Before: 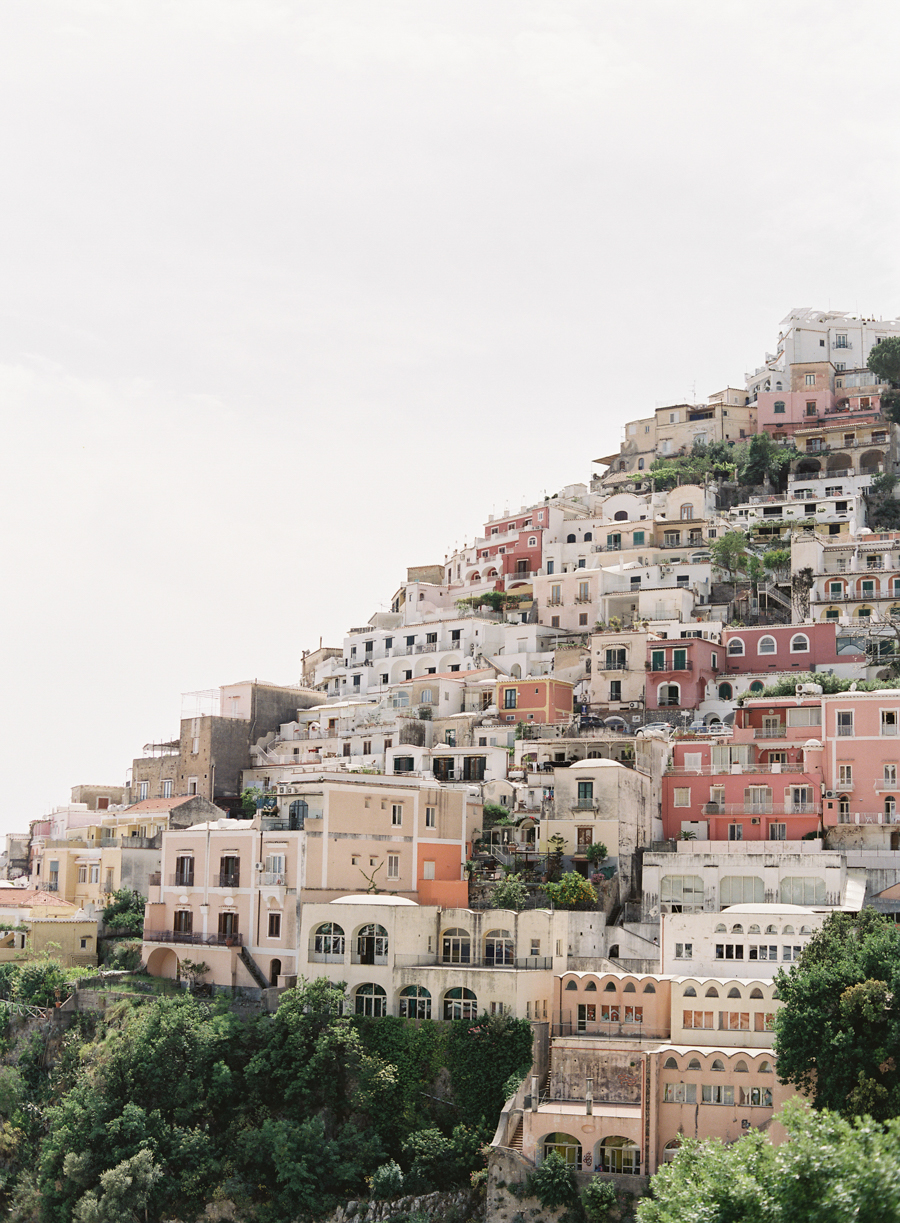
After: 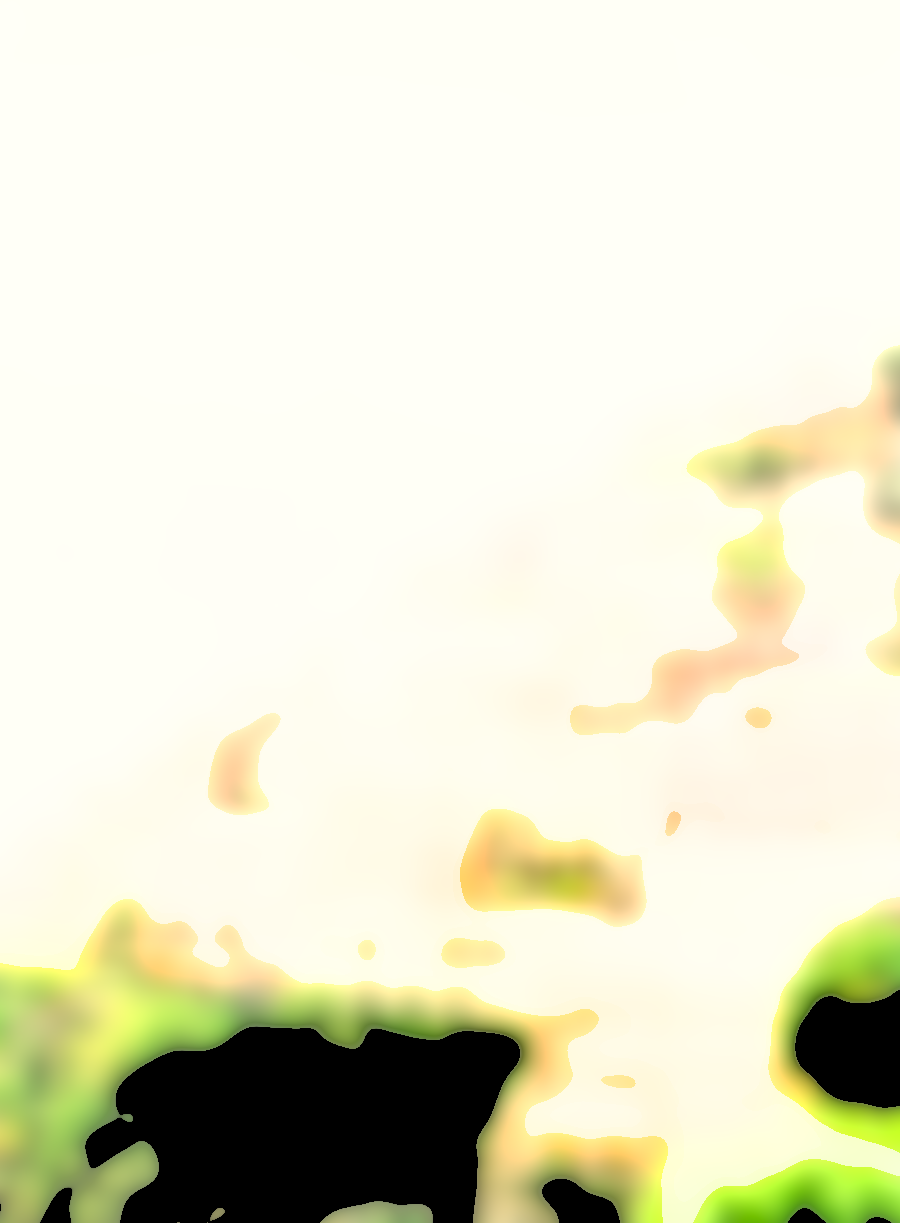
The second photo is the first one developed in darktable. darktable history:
sharpen: on, module defaults
haze removal: compatibility mode true, adaptive false
white balance: red 1.029, blue 0.92
contrast equalizer: y [[0.5 ×6], [0.5 ×6], [0.975, 0.964, 0.925, 0.865, 0.793, 0.721], [0 ×6], [0 ×6]]
shadows and highlights: highlights -60
lowpass: radius 16, unbound 0
levels: levels [0.246, 0.246, 0.506]
